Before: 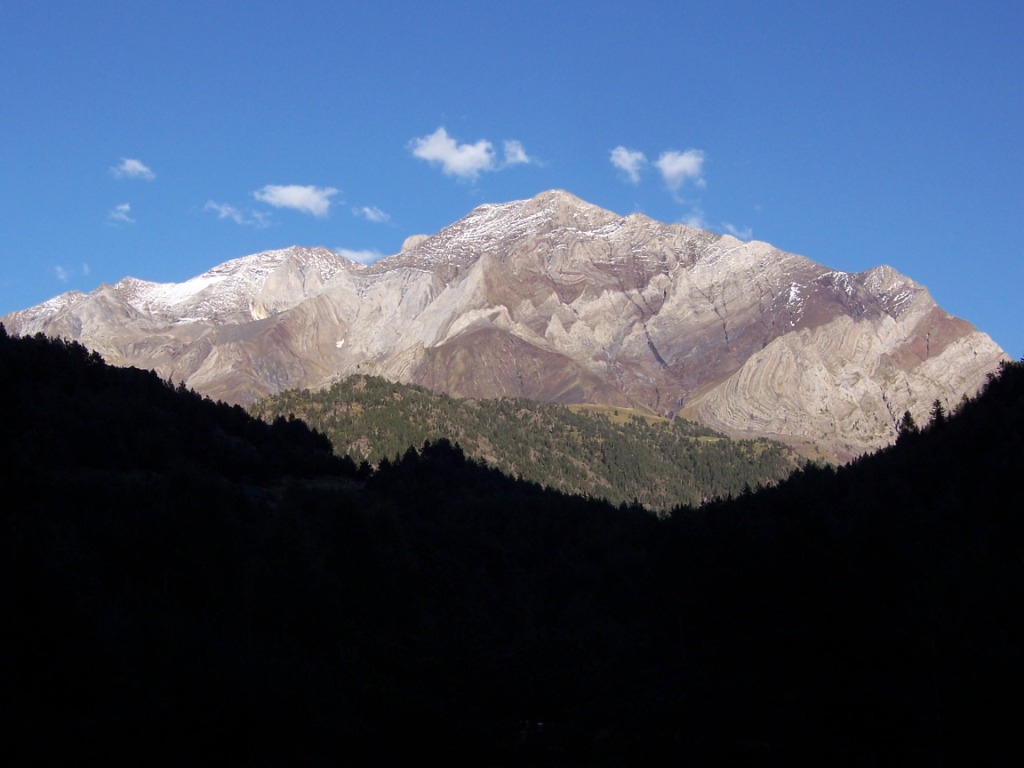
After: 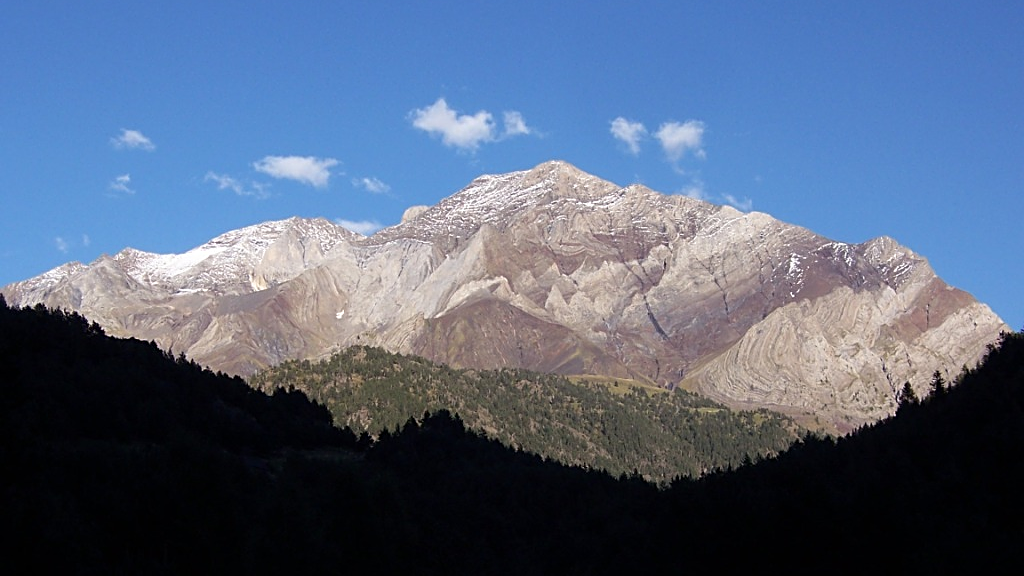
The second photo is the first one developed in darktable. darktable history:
crop: top 3.857%, bottom 21.132%
sharpen: amount 0.575
